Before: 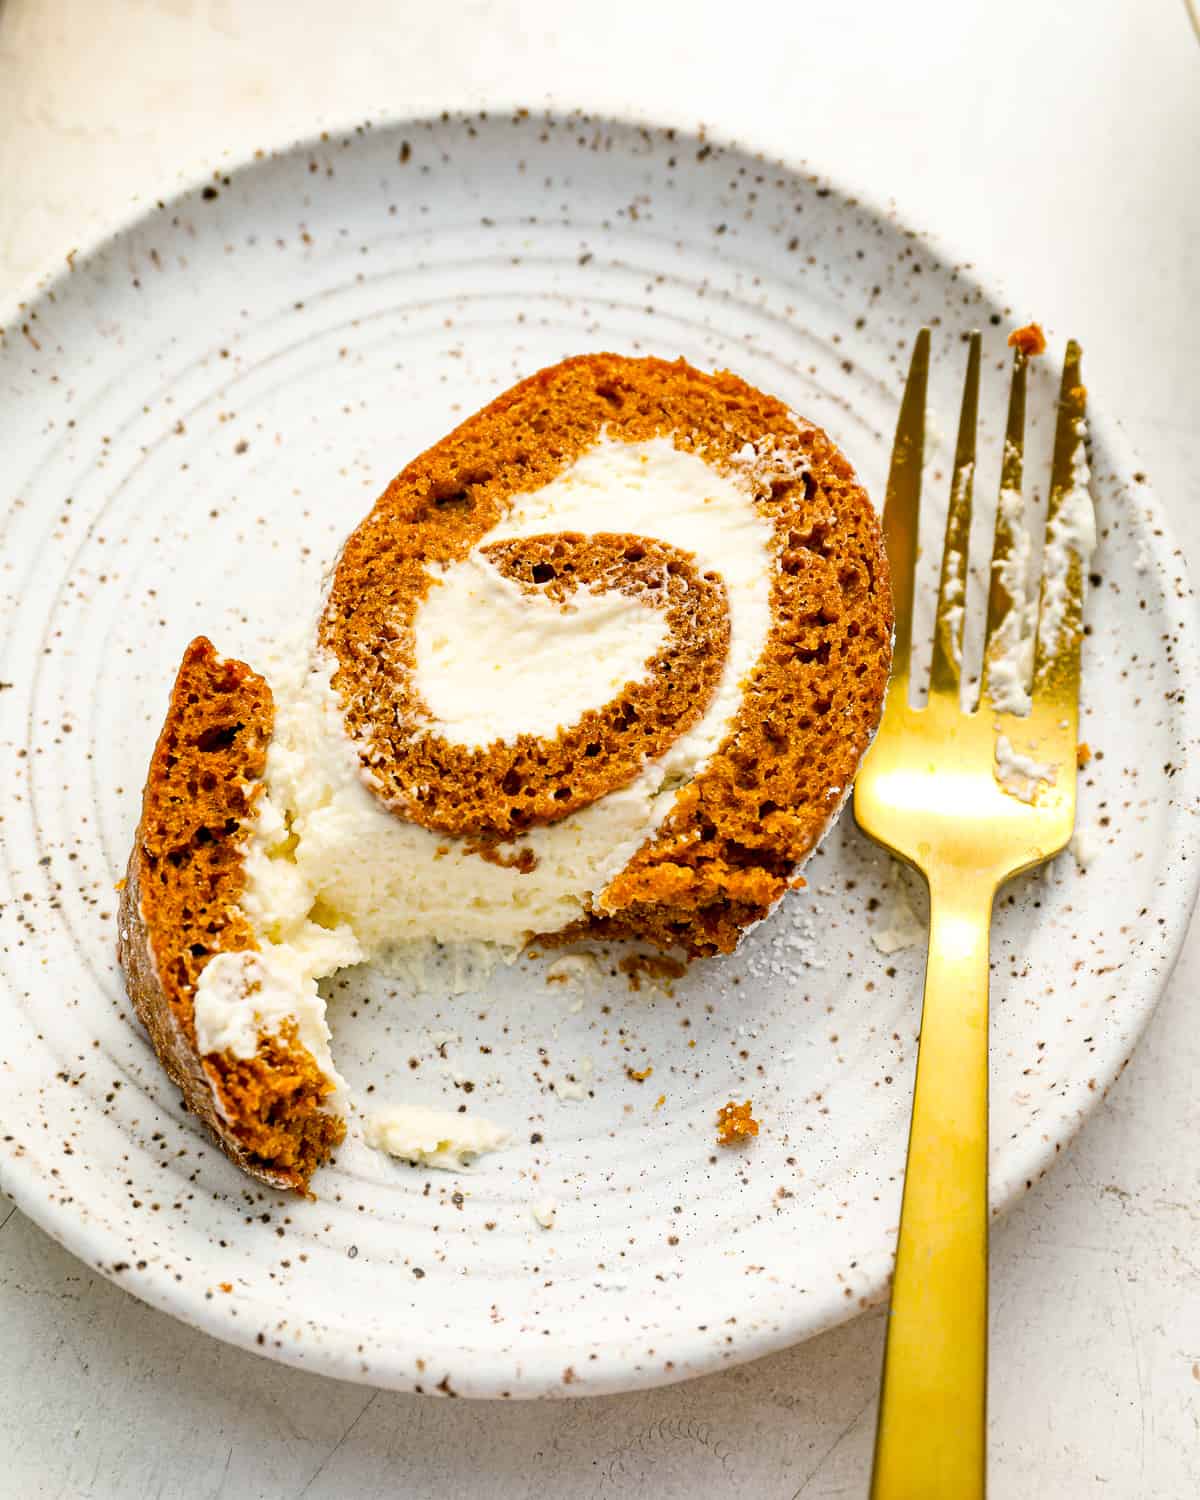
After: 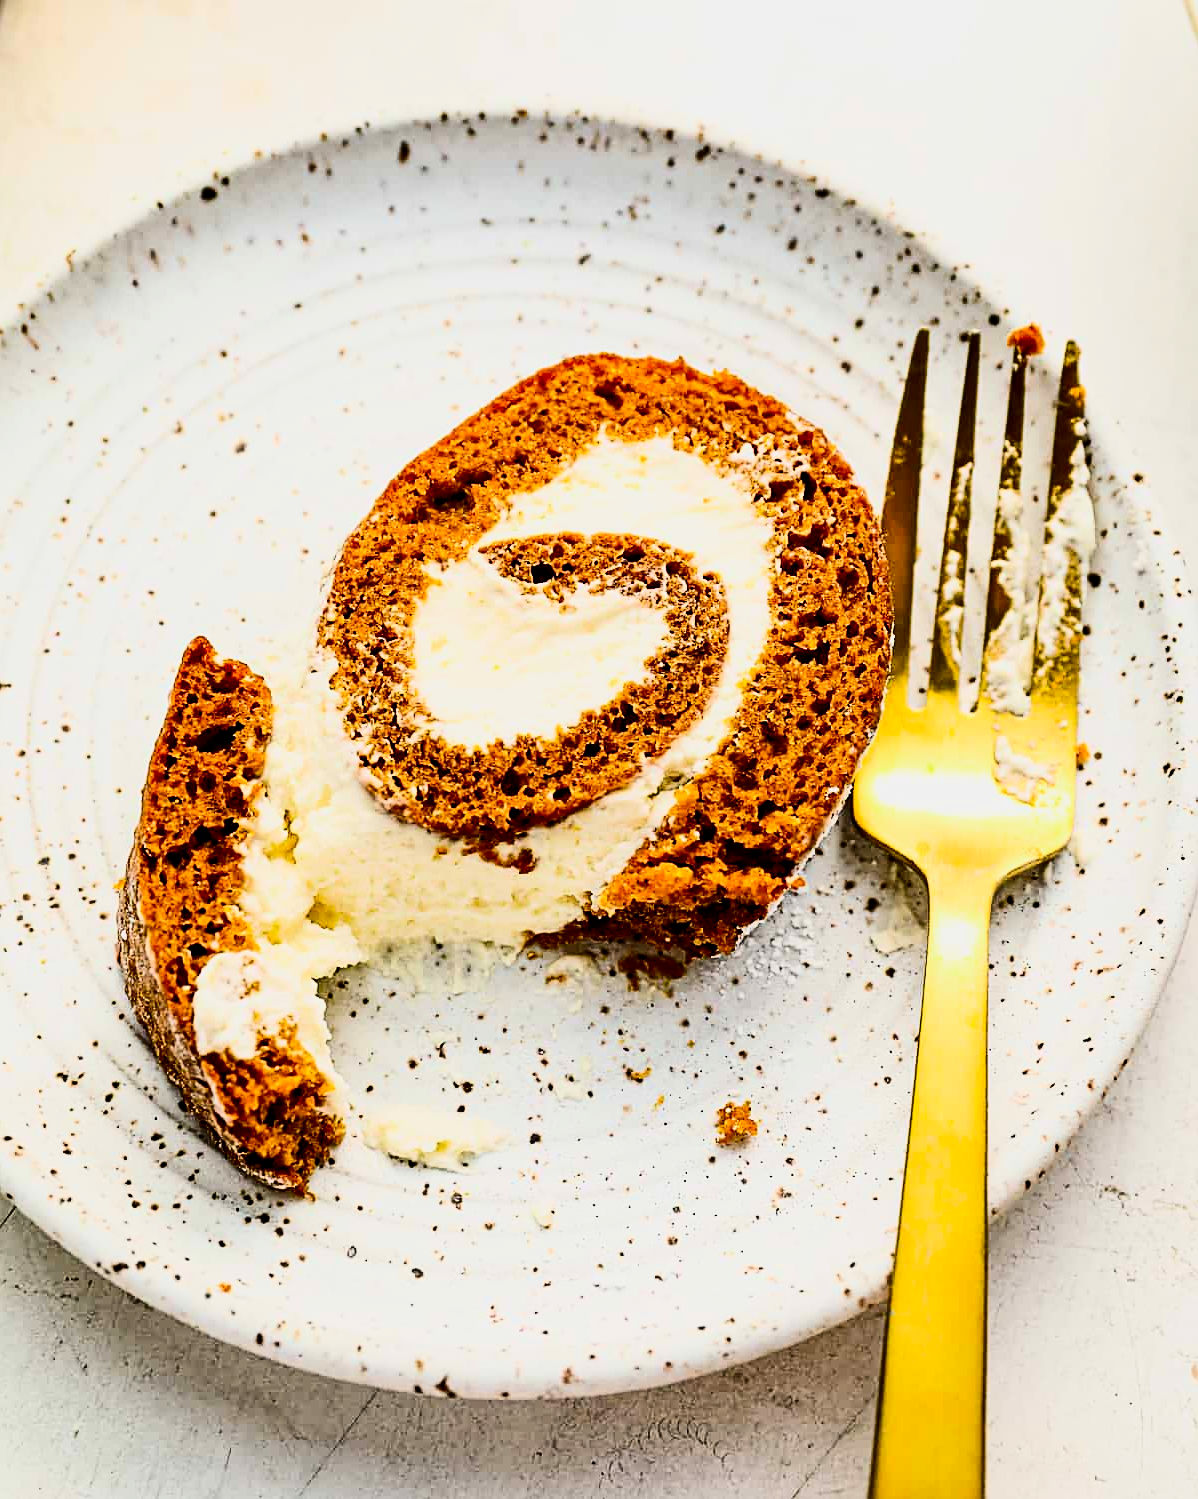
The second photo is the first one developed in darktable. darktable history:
filmic rgb: black relative exposure -7.5 EV, white relative exposure 5 EV, hardness 3.33, contrast 1.301, color science v6 (2022)
sharpen: on, module defaults
crop and rotate: left 0.091%, bottom 0.008%
contrast brightness saturation: contrast 0.307, brightness -0.084, saturation 0.17
